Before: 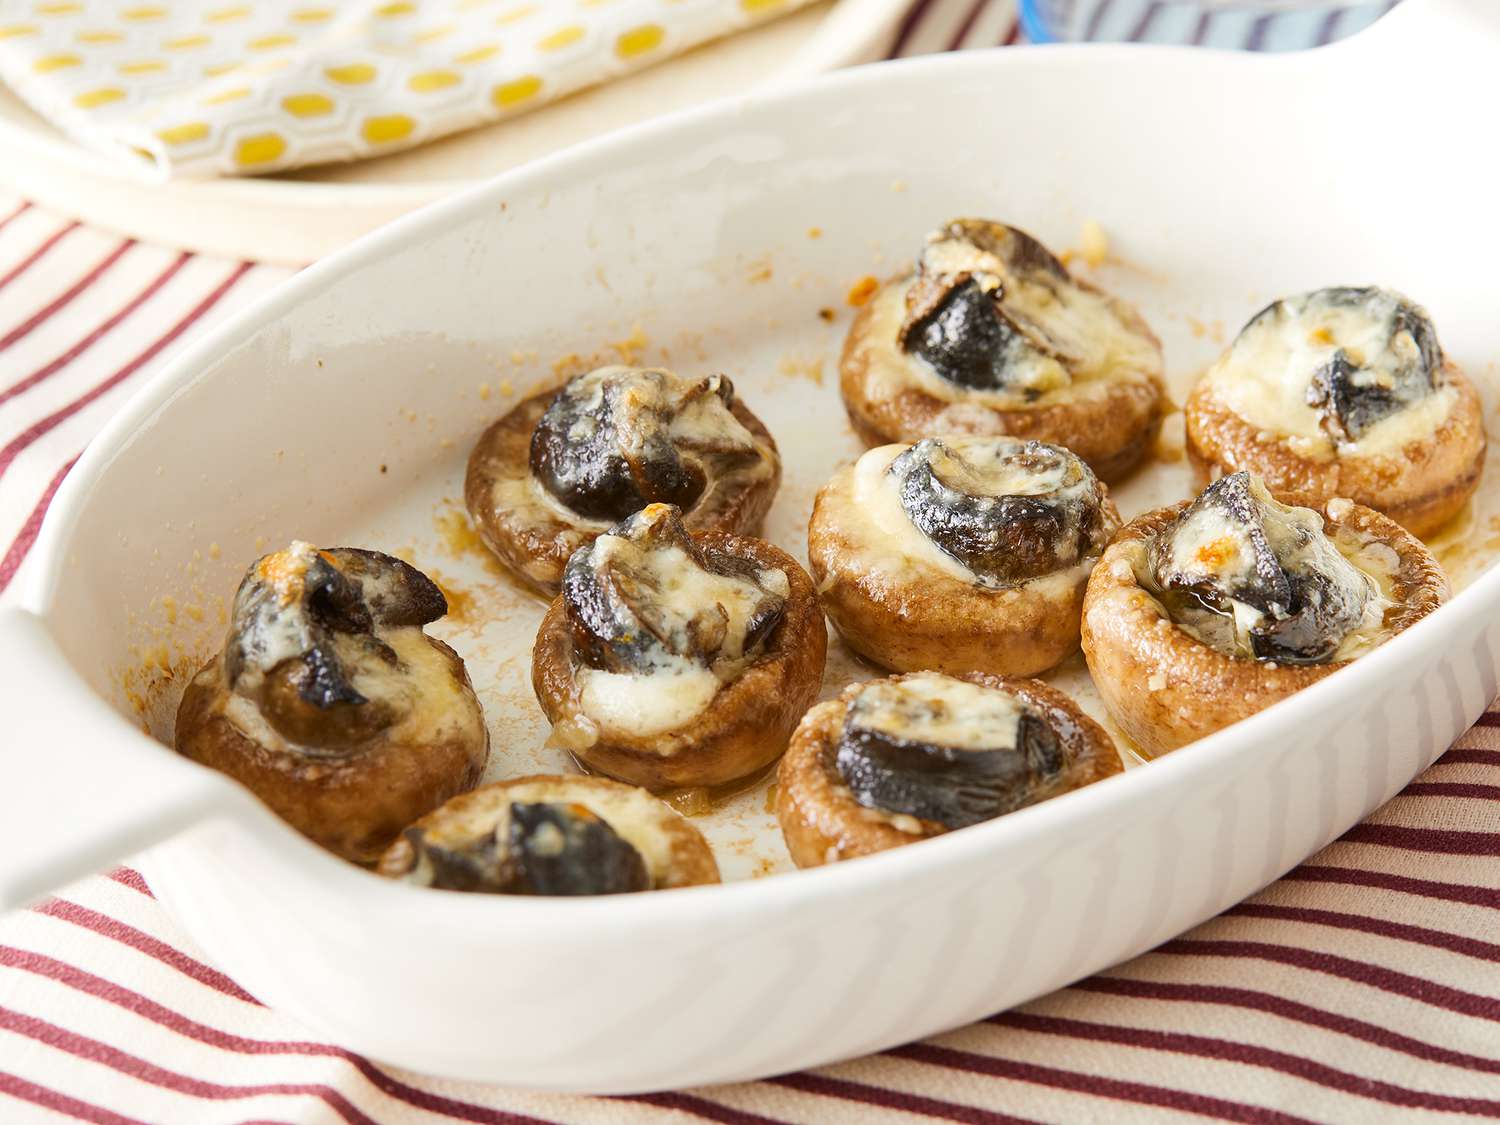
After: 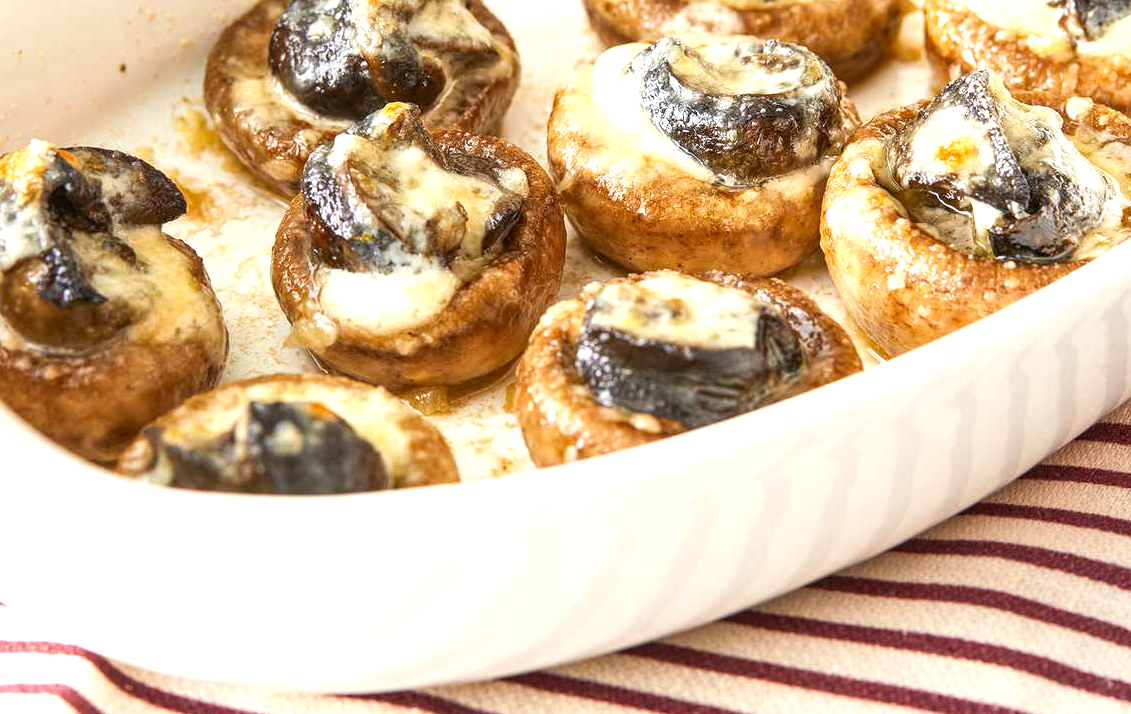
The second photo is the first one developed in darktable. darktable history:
local contrast: on, module defaults
crop and rotate: left 17.43%, top 35.684%, right 7.129%, bottom 0.829%
exposure: exposure 0.694 EV, compensate exposure bias true, compensate highlight preservation false
color correction: highlights a* -0.184, highlights b* -0.128
